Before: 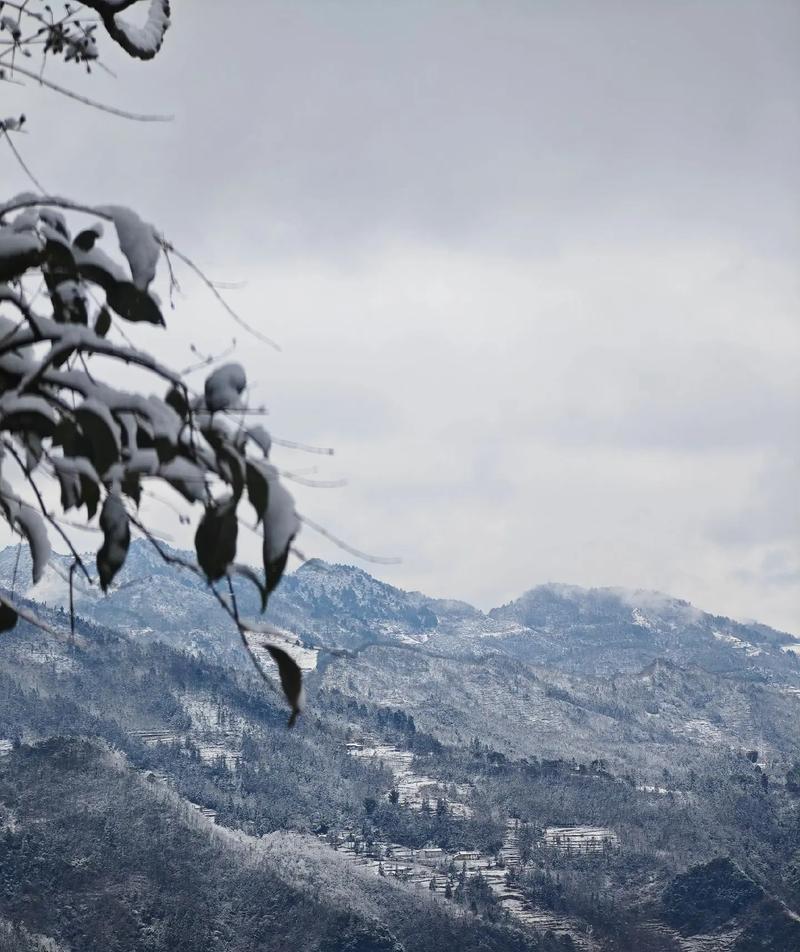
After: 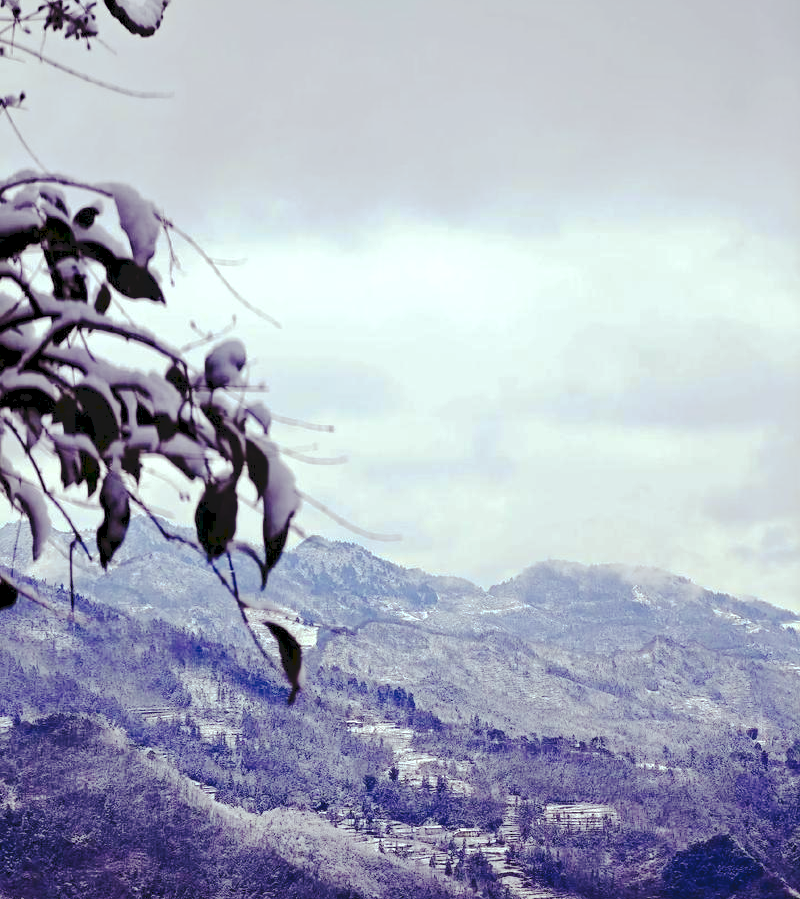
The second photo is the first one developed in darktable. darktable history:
white balance: red 0.925, blue 1.046
color balance rgb: shadows lift › luminance -21.66%, shadows lift › chroma 8.98%, shadows lift › hue 283.37°, power › chroma 1.55%, power › hue 25.59°, highlights gain › luminance 6.08%, highlights gain › chroma 2.55%, highlights gain › hue 90°, global offset › luminance -0.87%, perceptual saturation grading › global saturation 27.49%, perceptual saturation grading › highlights -28.39%, perceptual saturation grading › mid-tones 15.22%, perceptual saturation grading › shadows 33.98%, perceptual brilliance grading › highlights 10%, perceptual brilliance grading › mid-tones 5%
crop and rotate: top 2.479%, bottom 3.018%
tone curve: curves: ch0 [(0, 0) (0.003, 0.077) (0.011, 0.08) (0.025, 0.083) (0.044, 0.095) (0.069, 0.106) (0.1, 0.12) (0.136, 0.144) (0.177, 0.185) (0.224, 0.231) (0.277, 0.297) (0.335, 0.382) (0.399, 0.471) (0.468, 0.553) (0.543, 0.623) (0.623, 0.689) (0.709, 0.75) (0.801, 0.81) (0.898, 0.873) (1, 1)], preserve colors none
